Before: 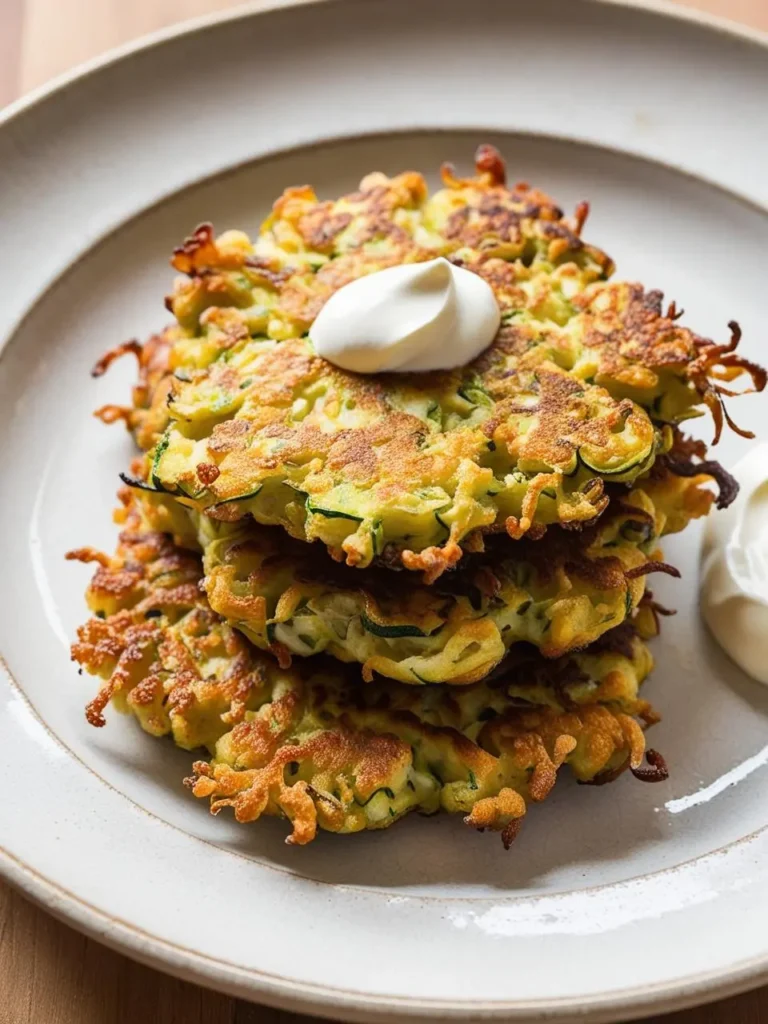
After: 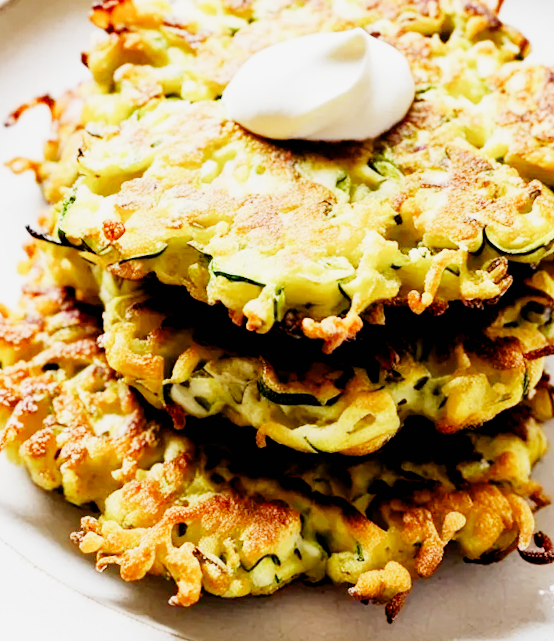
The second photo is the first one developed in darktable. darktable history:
crop and rotate: angle -3.37°, left 9.79%, top 20.73%, right 12.42%, bottom 11.82%
sigmoid: contrast 1.69, skew -0.23, preserve hue 0%, red attenuation 0.1, red rotation 0.035, green attenuation 0.1, green rotation -0.017, blue attenuation 0.15, blue rotation -0.052, base primaries Rec2020
exposure: black level correction 0.009, exposure 1.425 EV, compensate highlight preservation false
